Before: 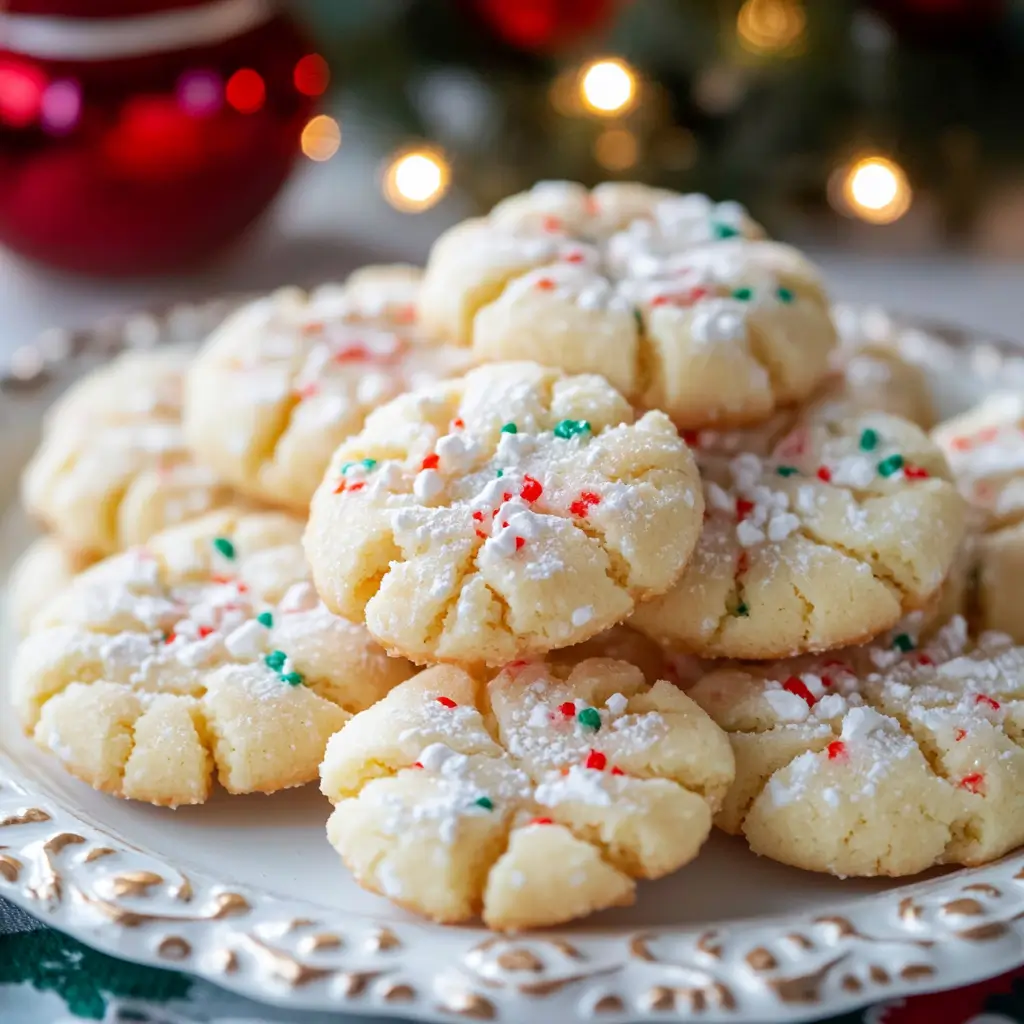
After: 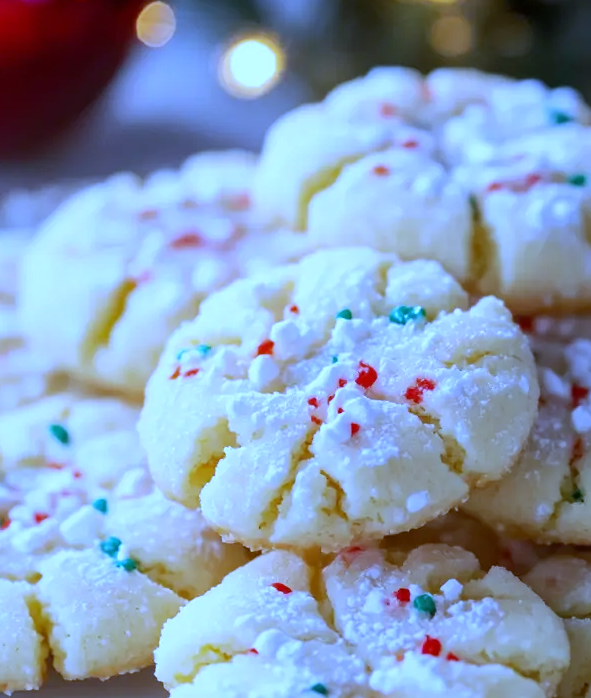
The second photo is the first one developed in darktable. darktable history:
crop: left 16.202%, top 11.208%, right 26.045%, bottom 20.557%
white balance: red 0.766, blue 1.537
